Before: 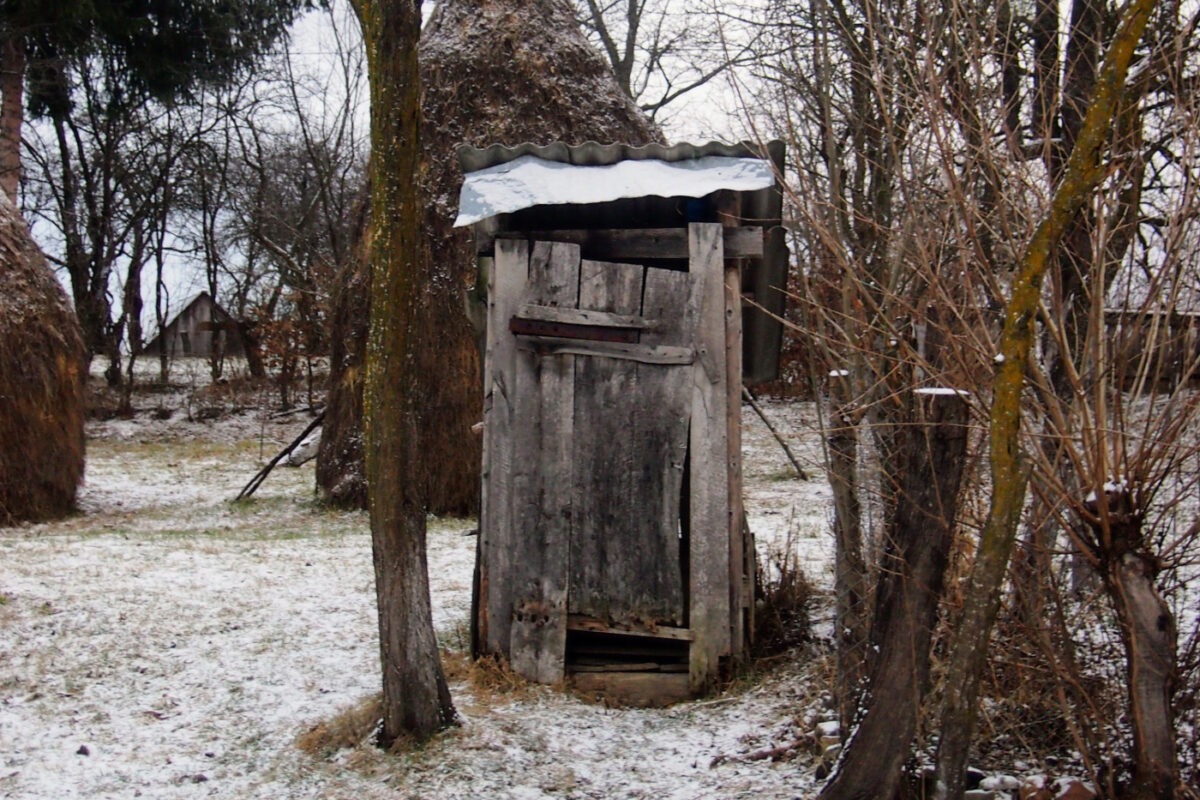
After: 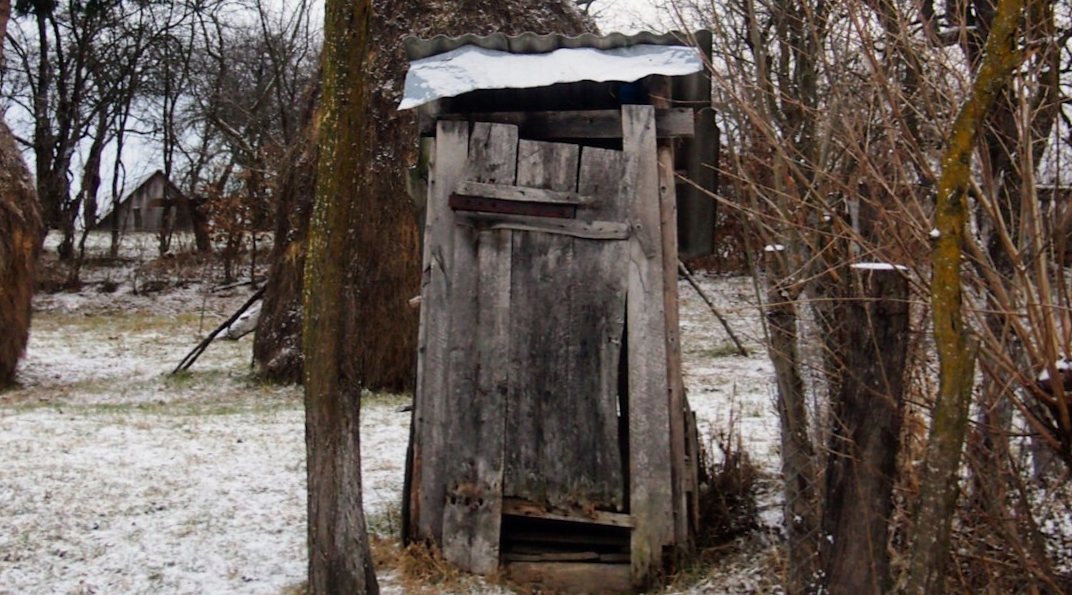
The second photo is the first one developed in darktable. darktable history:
rotate and perspective: rotation 0.128°, lens shift (vertical) -0.181, lens shift (horizontal) -0.044, shear 0.001, automatic cropping off
crop: left 7.856%, top 11.836%, right 10.12%, bottom 15.387%
